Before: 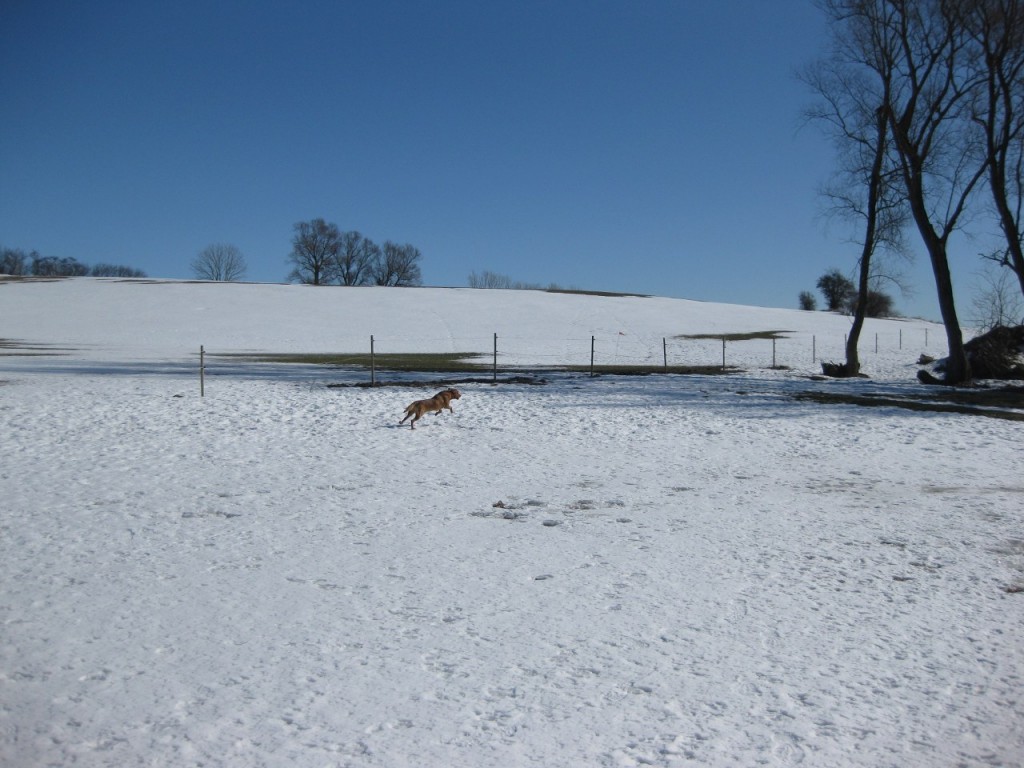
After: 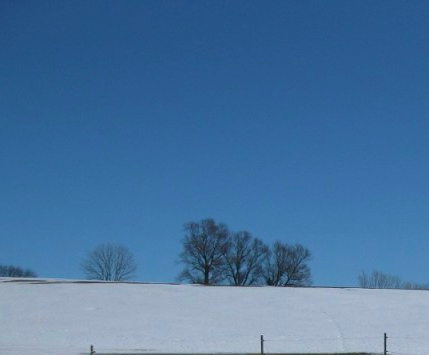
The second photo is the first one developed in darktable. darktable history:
velvia: strength 45%
color balance: input saturation 99%
crop and rotate: left 10.817%, top 0.062%, right 47.194%, bottom 53.626%
